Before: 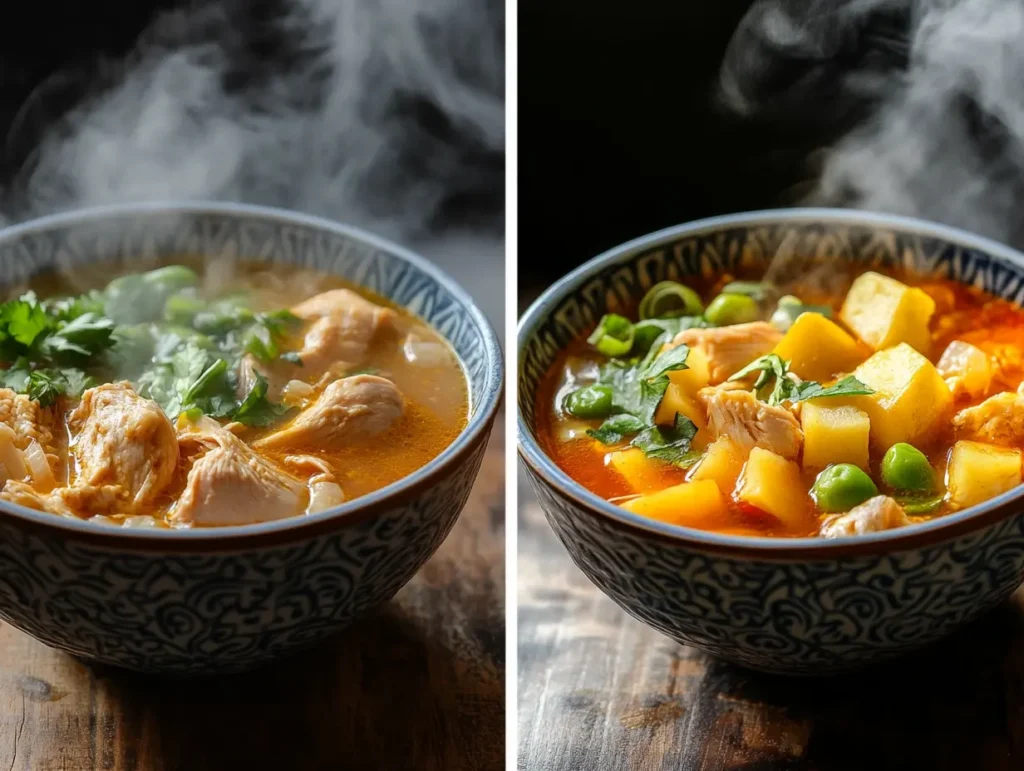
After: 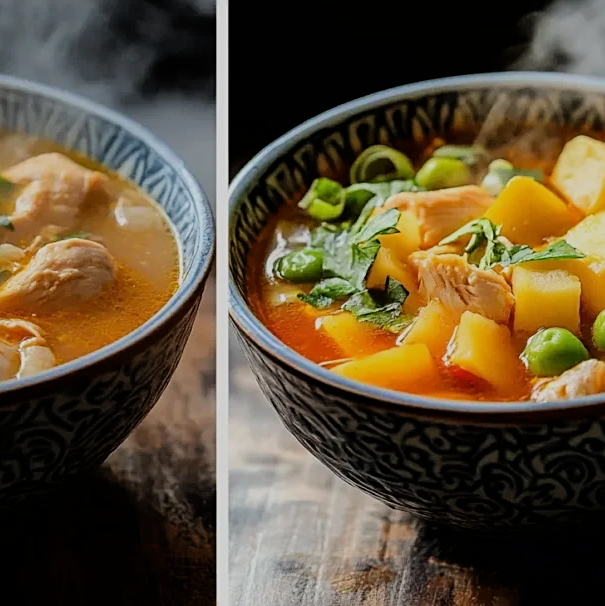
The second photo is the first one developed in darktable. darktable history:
filmic rgb: black relative exposure -7.15 EV, white relative exposure 5.36 EV, hardness 3.02, color science v6 (2022)
sharpen: on, module defaults
crop and rotate: left 28.256%, top 17.734%, right 12.656%, bottom 3.573%
